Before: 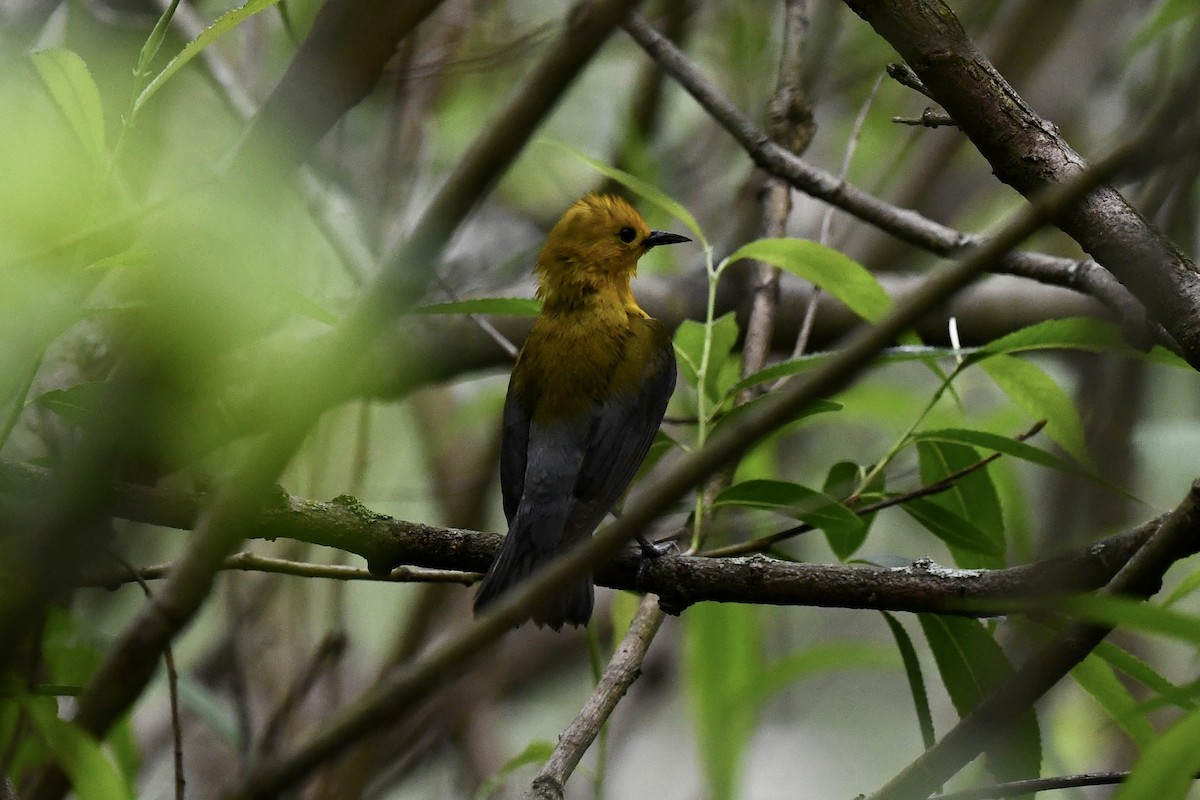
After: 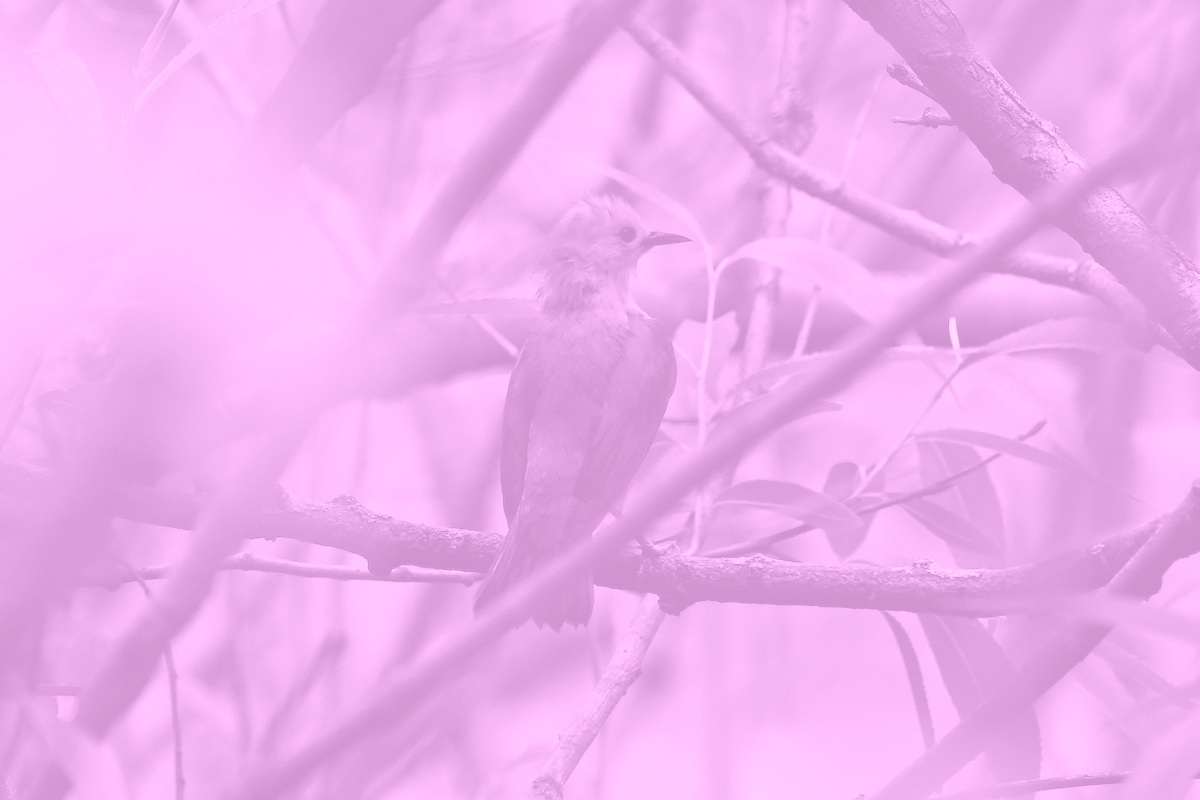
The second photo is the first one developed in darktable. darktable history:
tone equalizer: -8 EV 0.25 EV, -7 EV 0.417 EV, -6 EV 0.417 EV, -5 EV 0.25 EV, -3 EV -0.25 EV, -2 EV -0.417 EV, -1 EV -0.417 EV, +0 EV -0.25 EV, edges refinement/feathering 500, mask exposure compensation -1.57 EV, preserve details guided filter
colorize: hue 331.2°, saturation 75%, source mix 30.28%, lightness 70.52%, version 1
